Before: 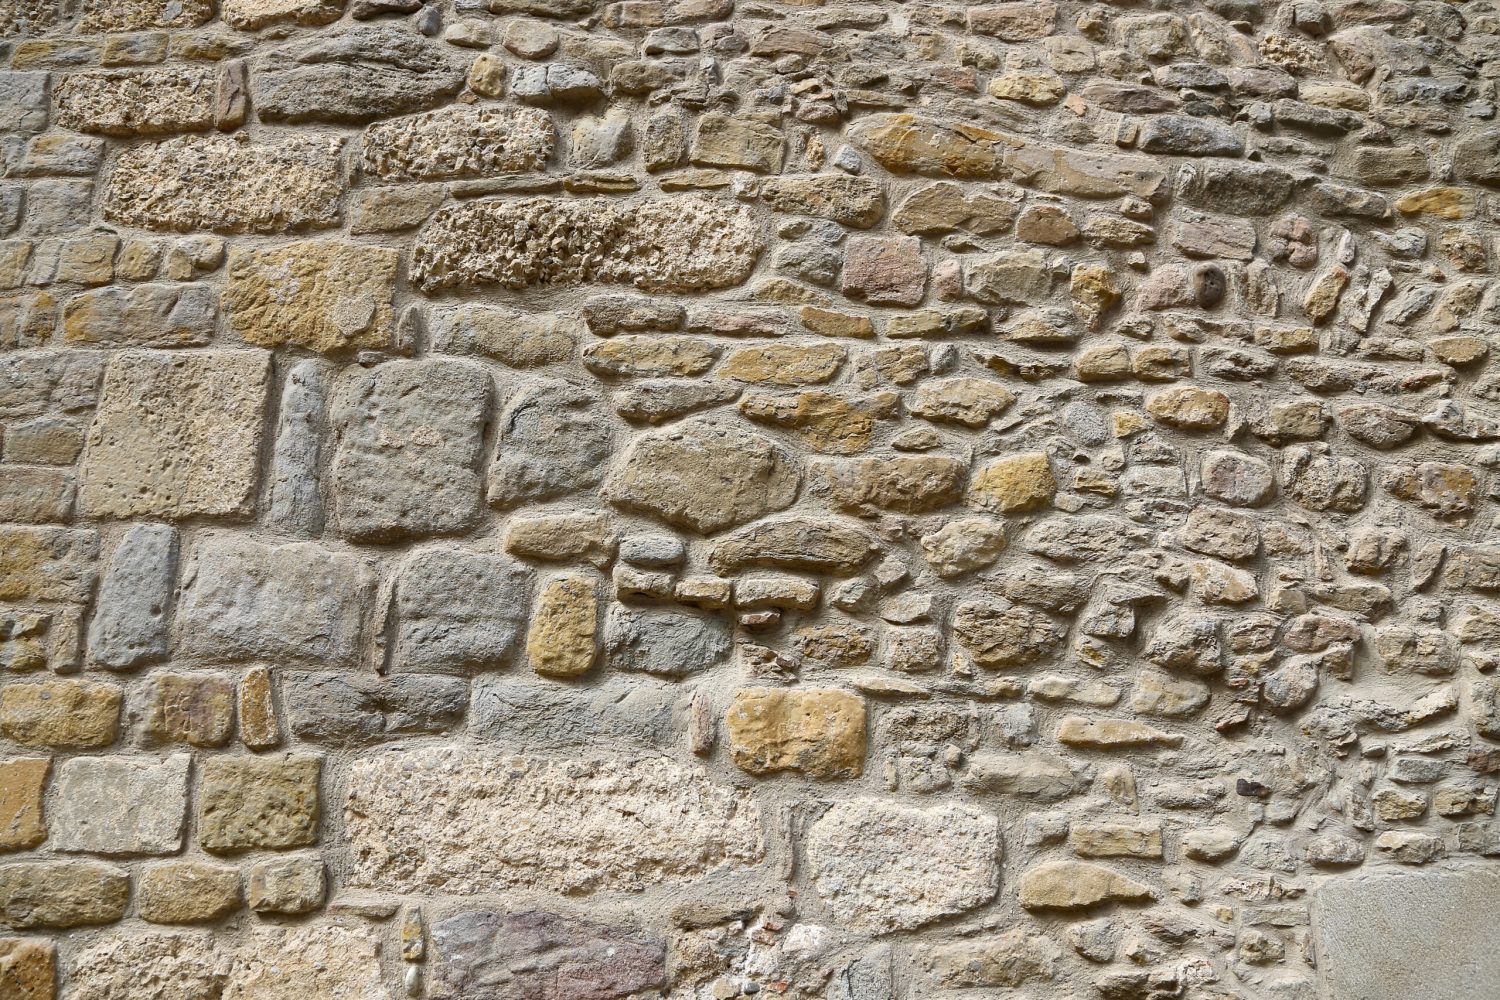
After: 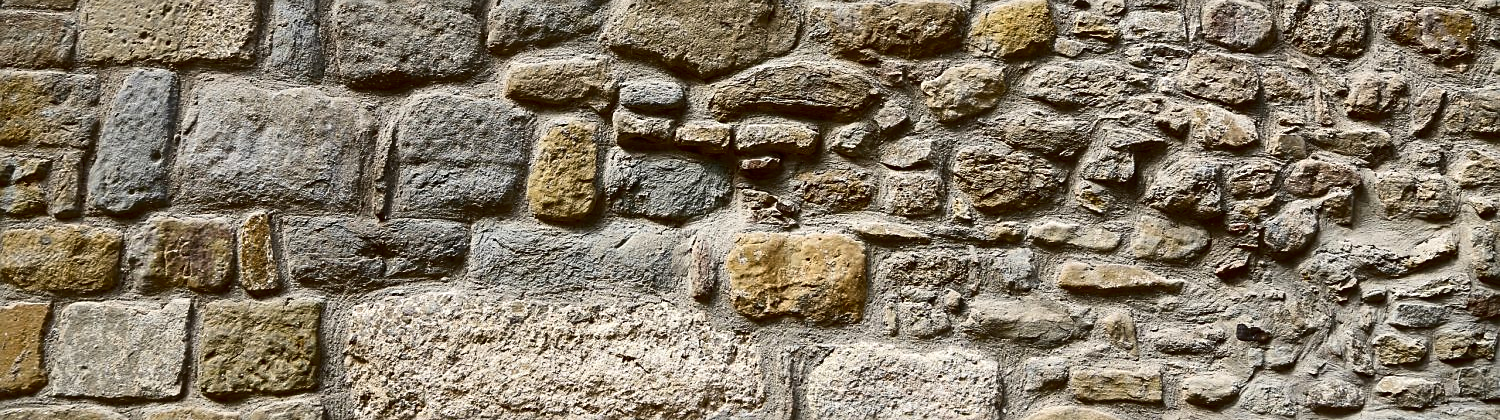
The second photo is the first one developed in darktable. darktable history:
sharpen: on, module defaults
crop: top 45.551%, bottom 12.262%
contrast brightness saturation: contrast 0.19, brightness -0.24, saturation 0.11
